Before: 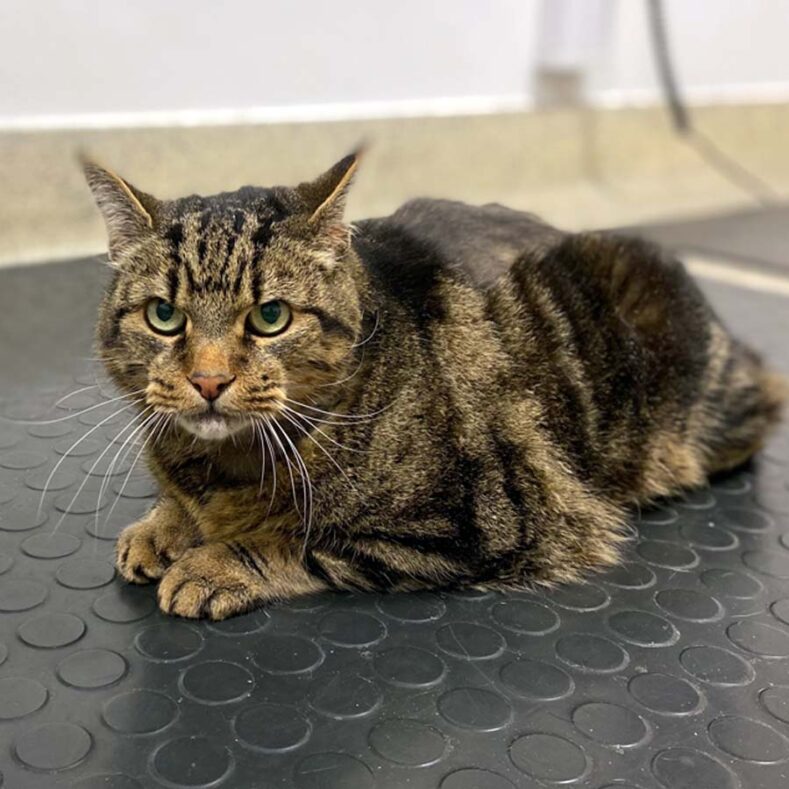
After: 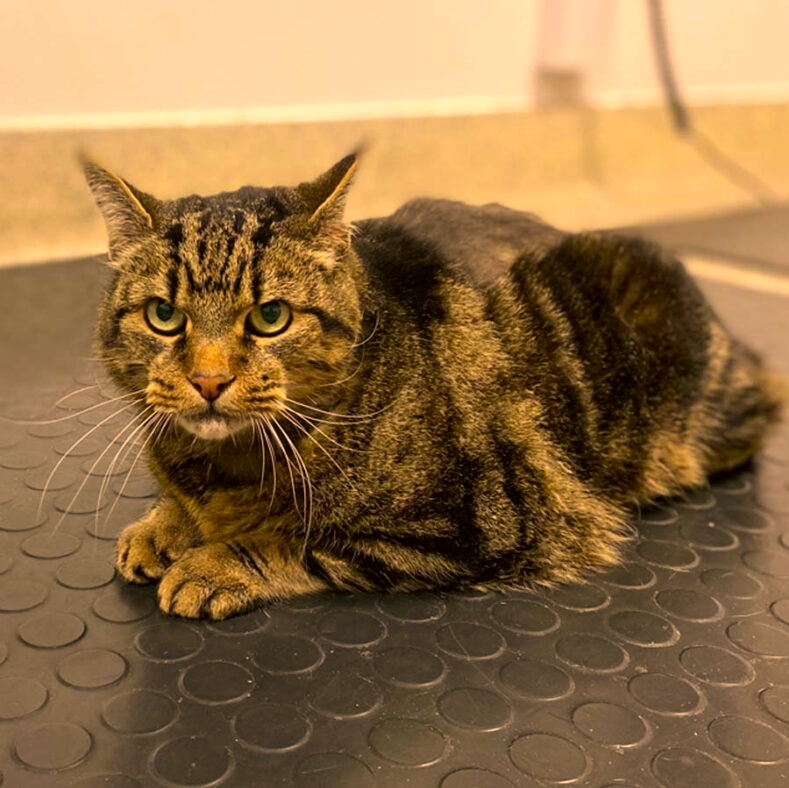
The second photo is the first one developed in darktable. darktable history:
crop: bottom 0.059%
color correction: highlights a* 18.41, highlights b* 35.85, shadows a* 1.64, shadows b* 6.14, saturation 1.02
